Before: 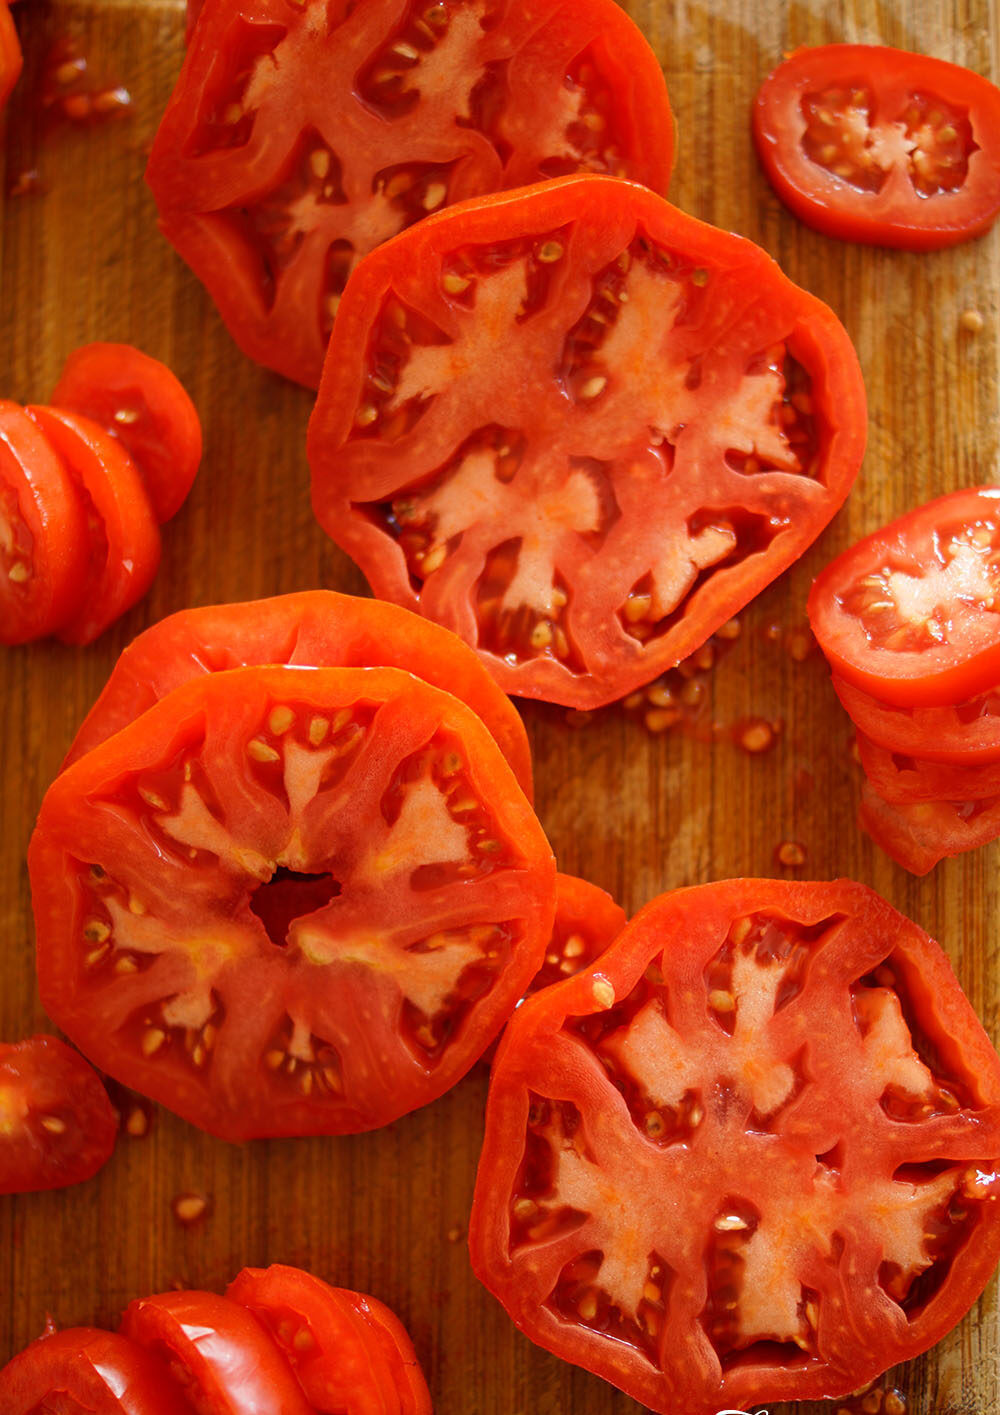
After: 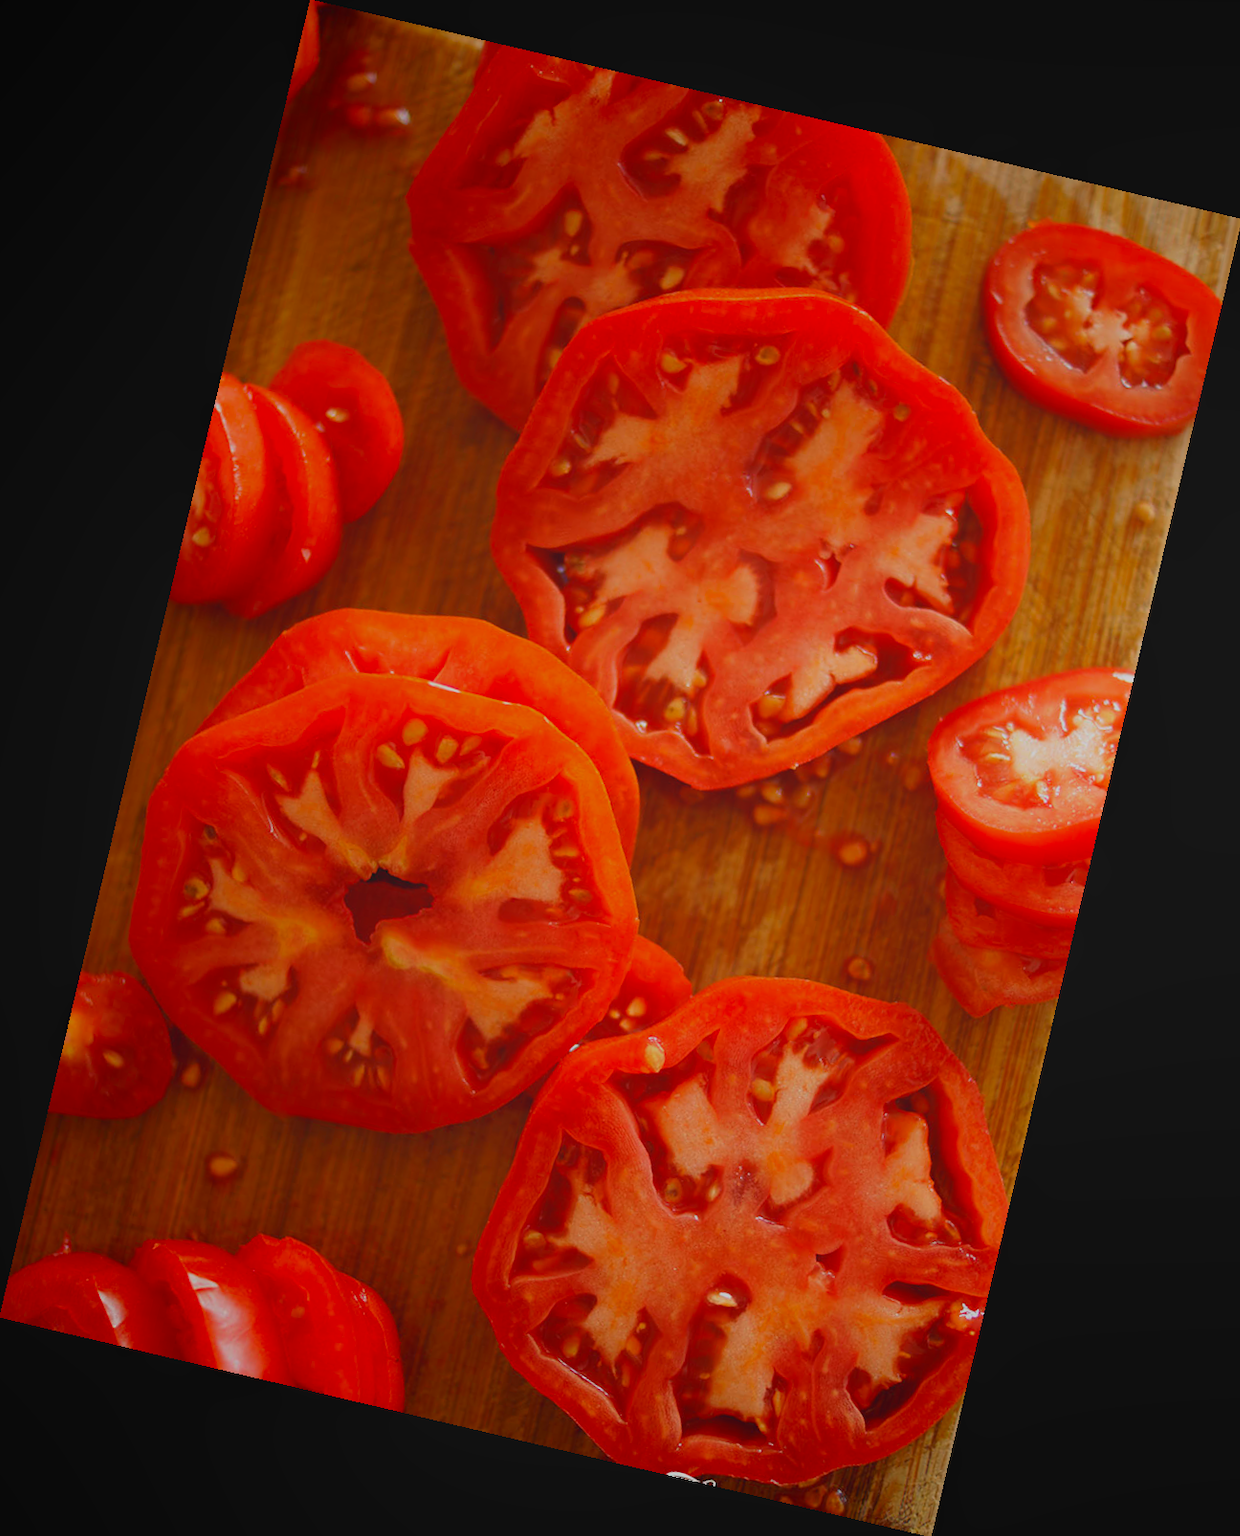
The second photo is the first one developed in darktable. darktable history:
rotate and perspective: rotation 13.27°, automatic cropping off
local contrast: detail 69%
